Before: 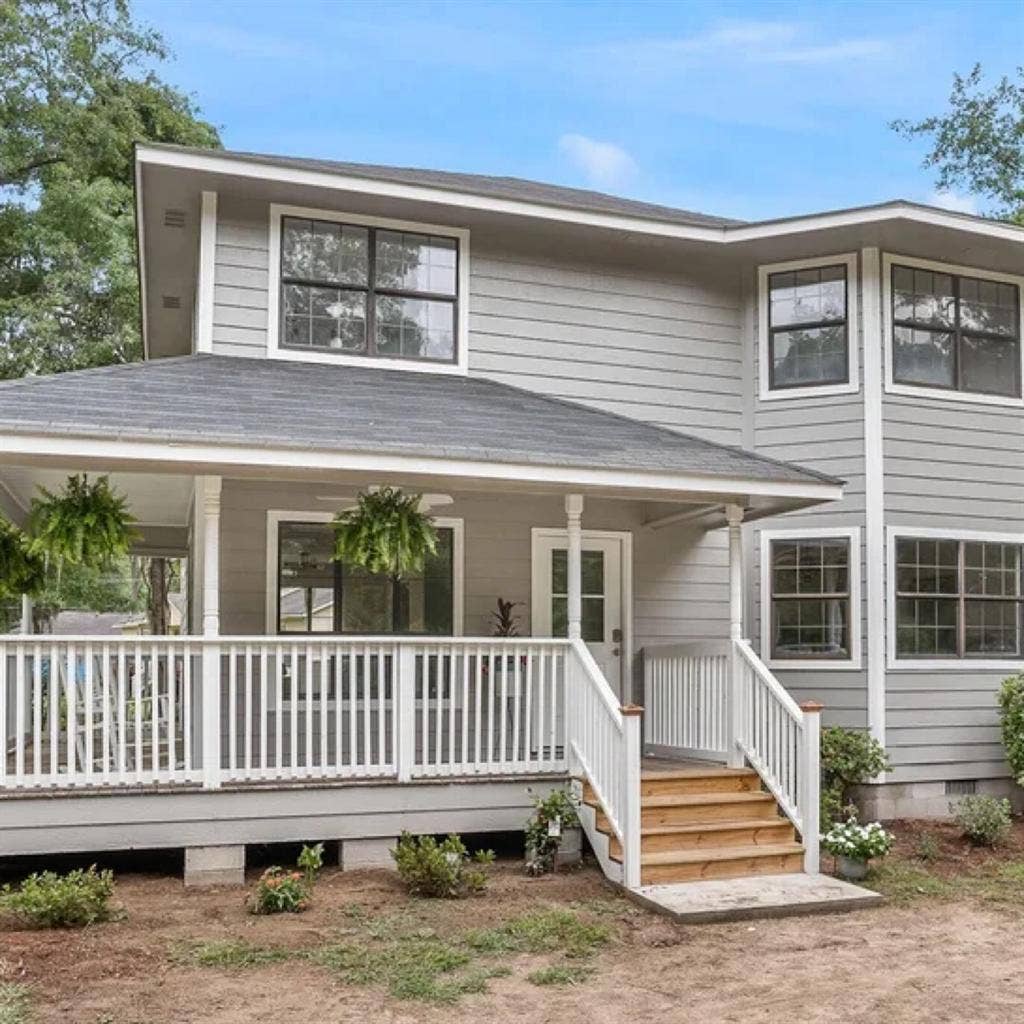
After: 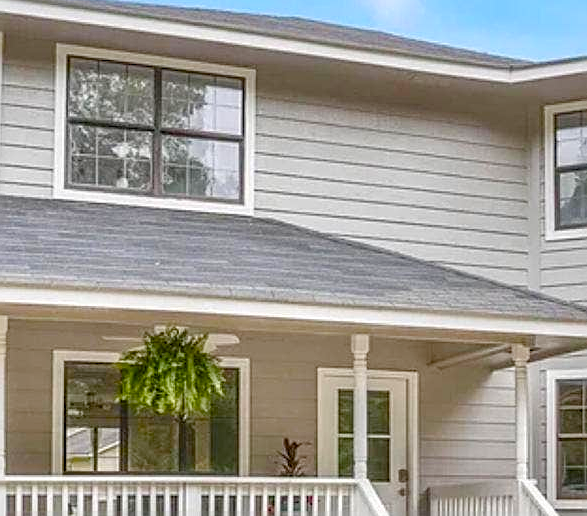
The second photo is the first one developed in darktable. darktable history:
exposure: black level correction 0.001, exposure 0.499 EV, compensate exposure bias true, compensate highlight preservation false
crop: left 20.938%, top 15.701%, right 21.662%, bottom 33.858%
color balance rgb: linear chroma grading › global chroma 8.841%, perceptual saturation grading › global saturation 20%, perceptual saturation grading › highlights -14.107%, perceptual saturation grading › shadows 49.868%, contrast -19.621%
sharpen: on, module defaults
local contrast: on, module defaults
